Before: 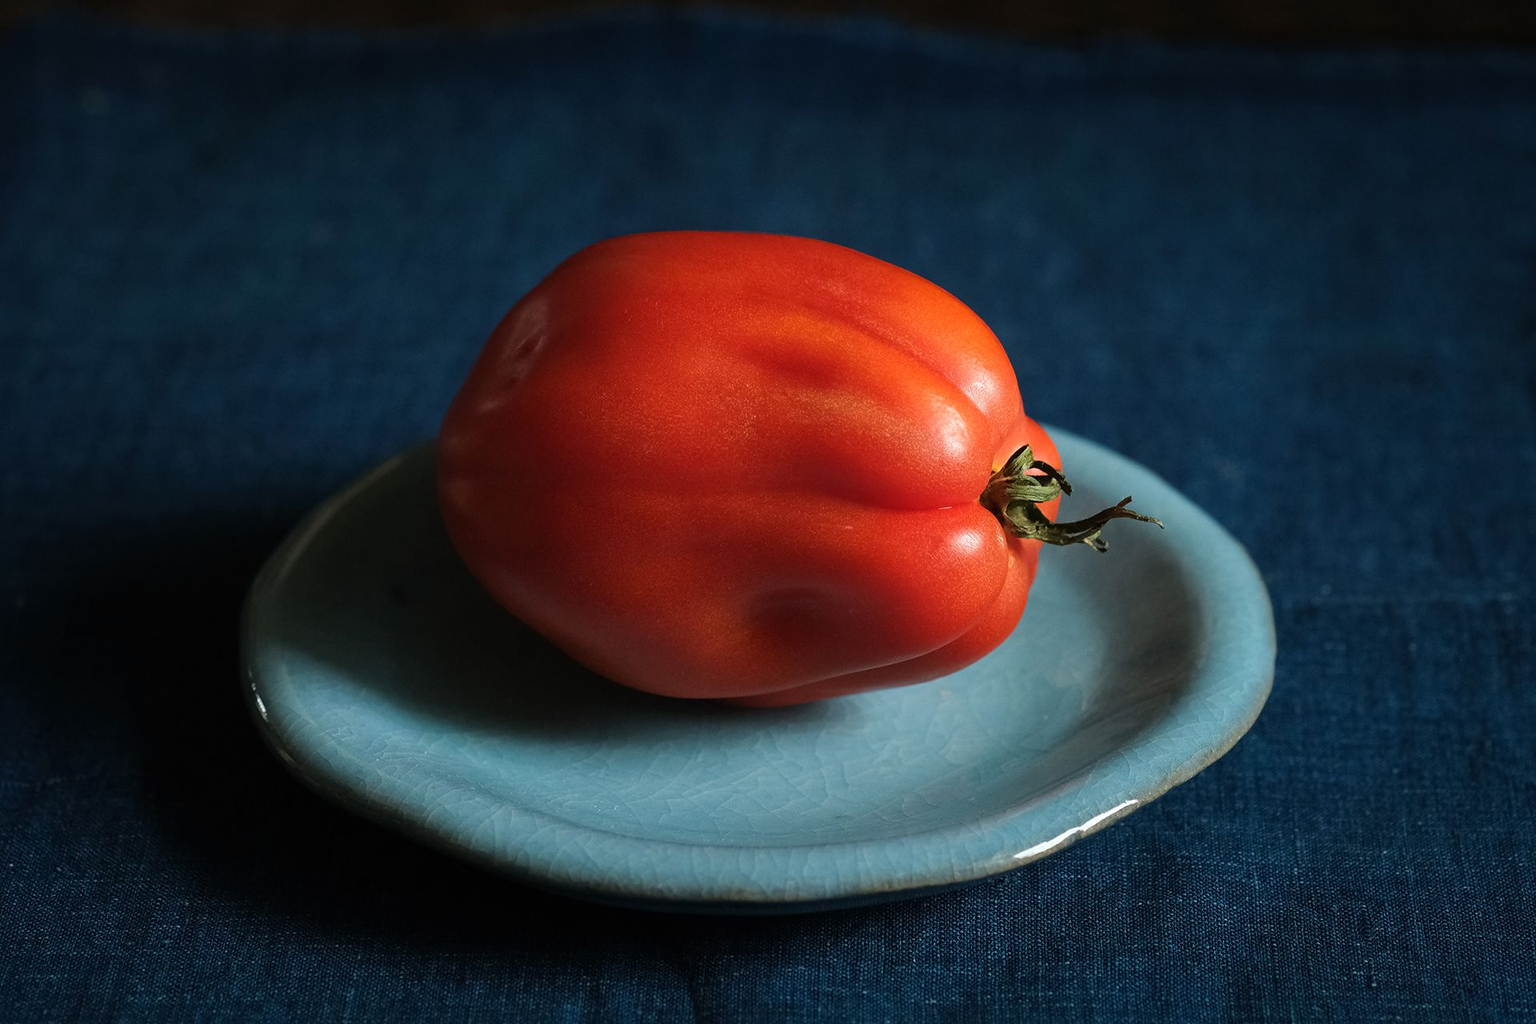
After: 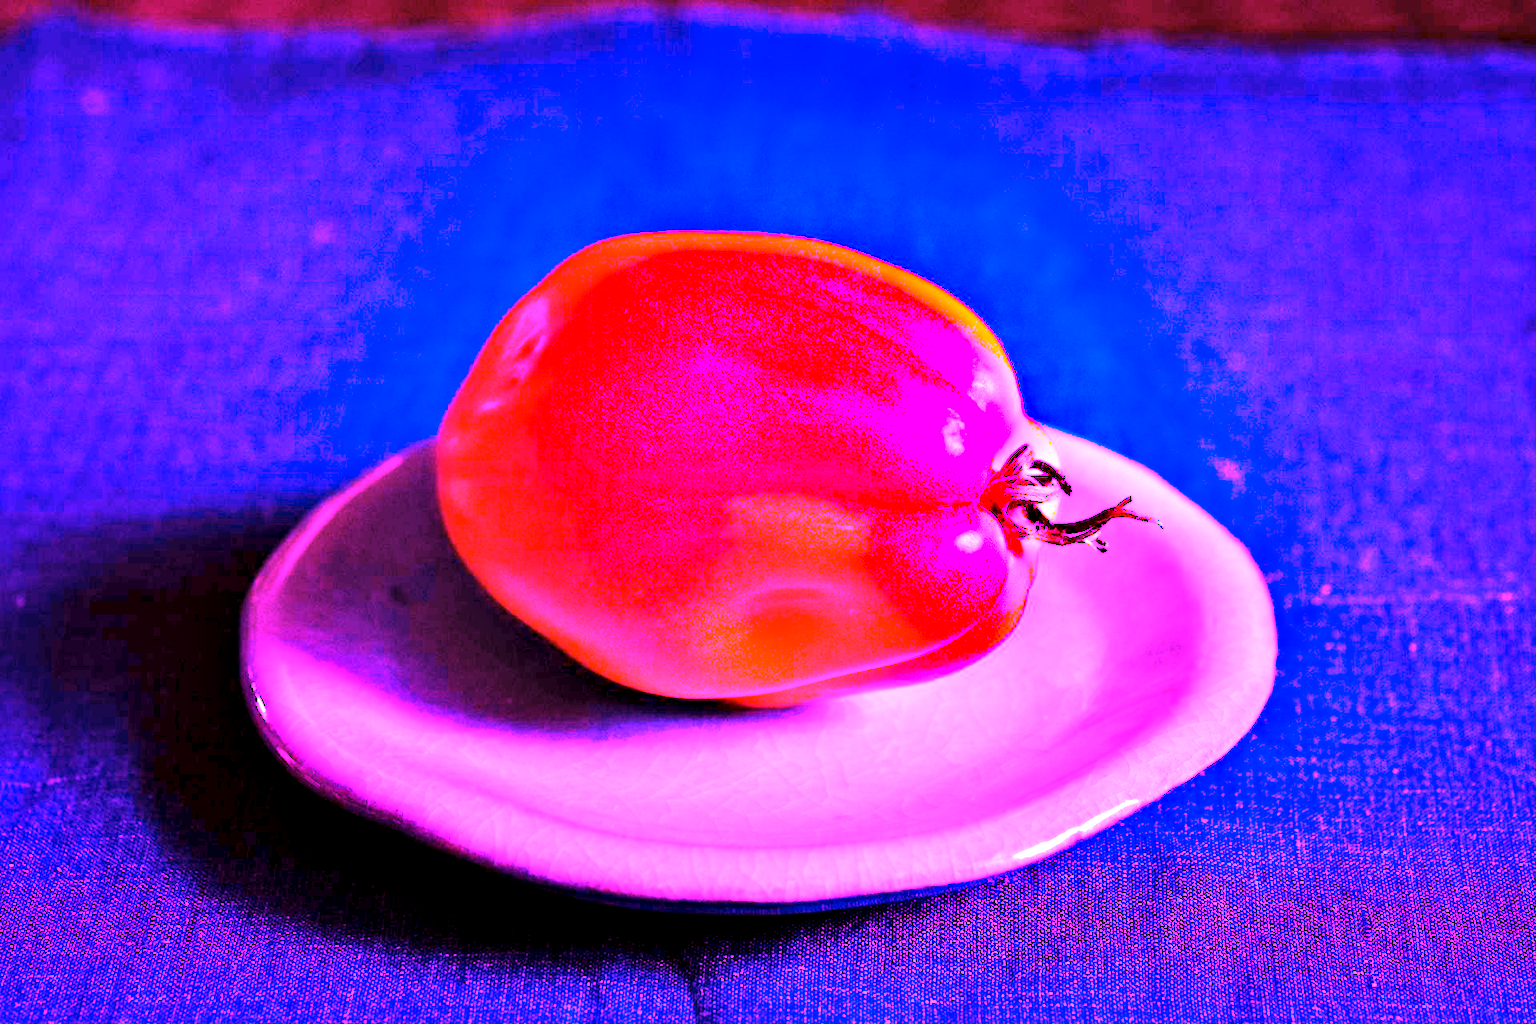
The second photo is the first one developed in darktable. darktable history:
contrast equalizer: octaves 7, y [[0.528, 0.548, 0.563, 0.562, 0.546, 0.526], [0.55 ×6], [0 ×6], [0 ×6], [0 ×6]]
white balance: red 8, blue 8
